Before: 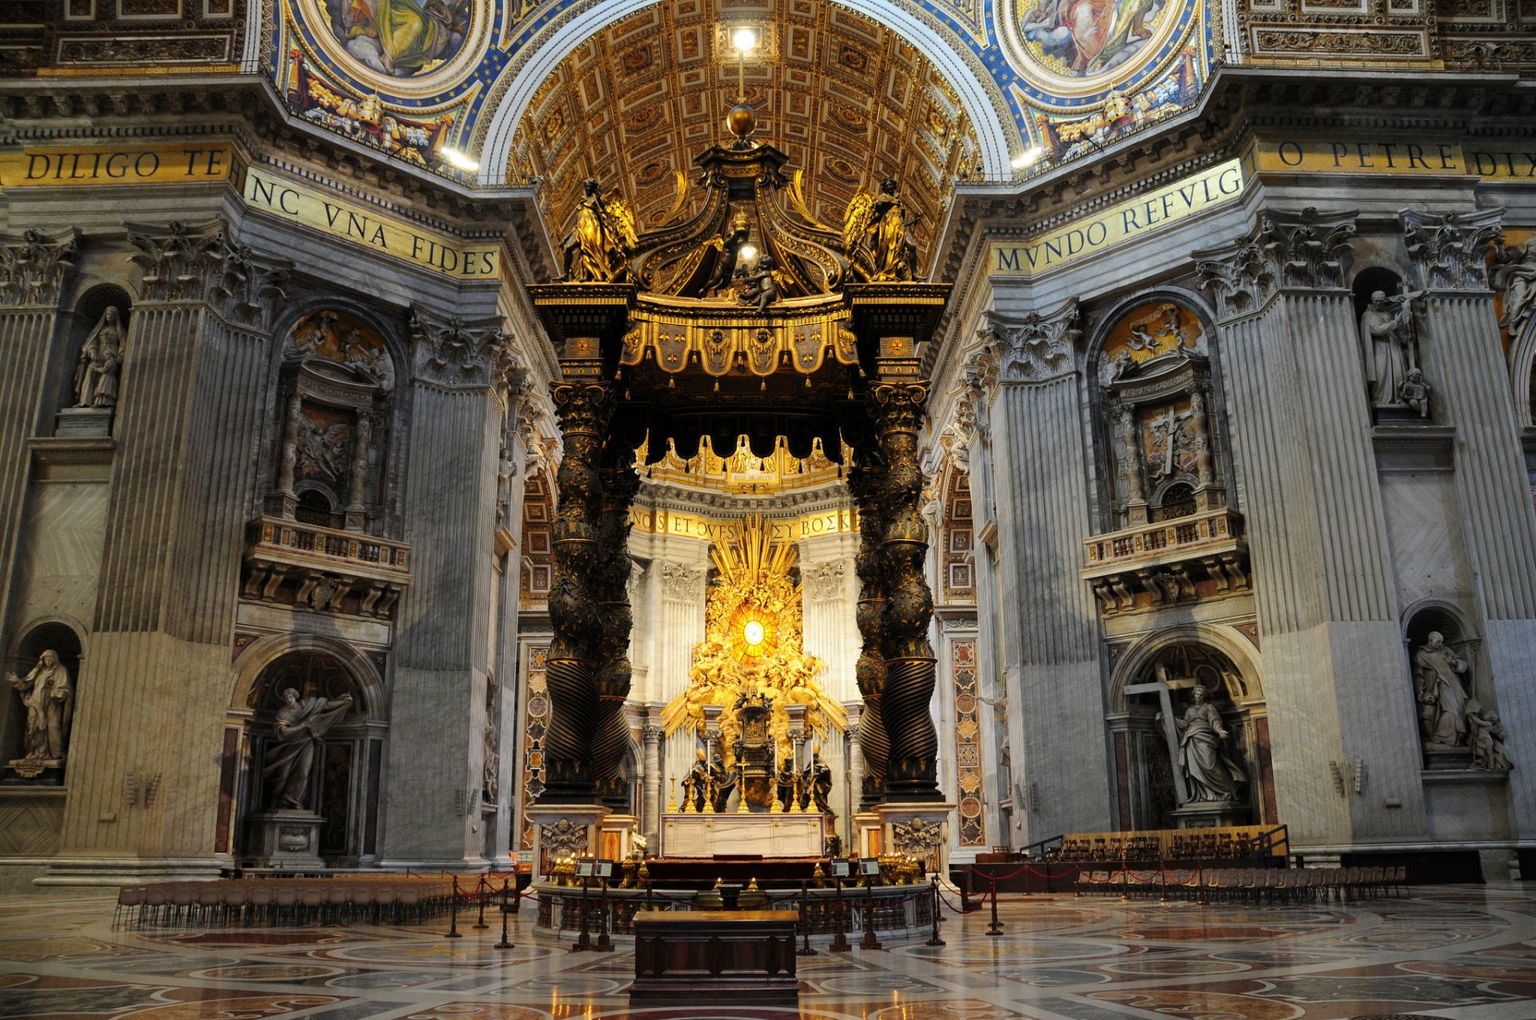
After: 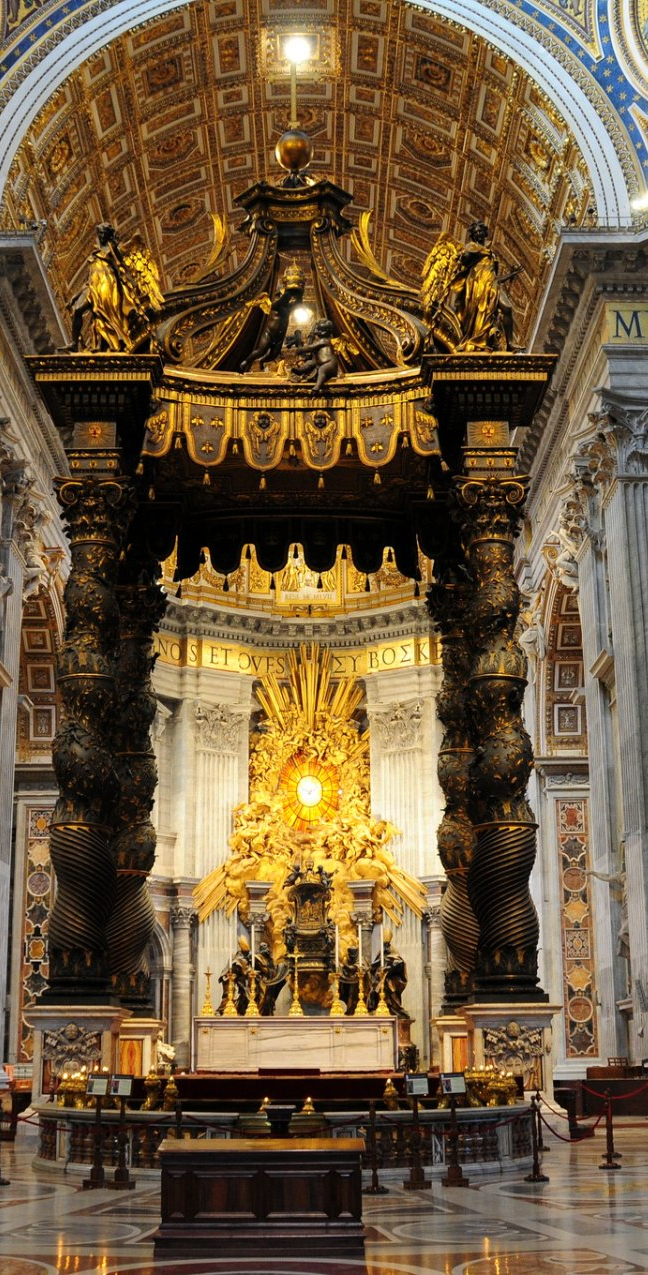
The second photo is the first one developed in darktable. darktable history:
crop: left 32.983%, right 33.216%
